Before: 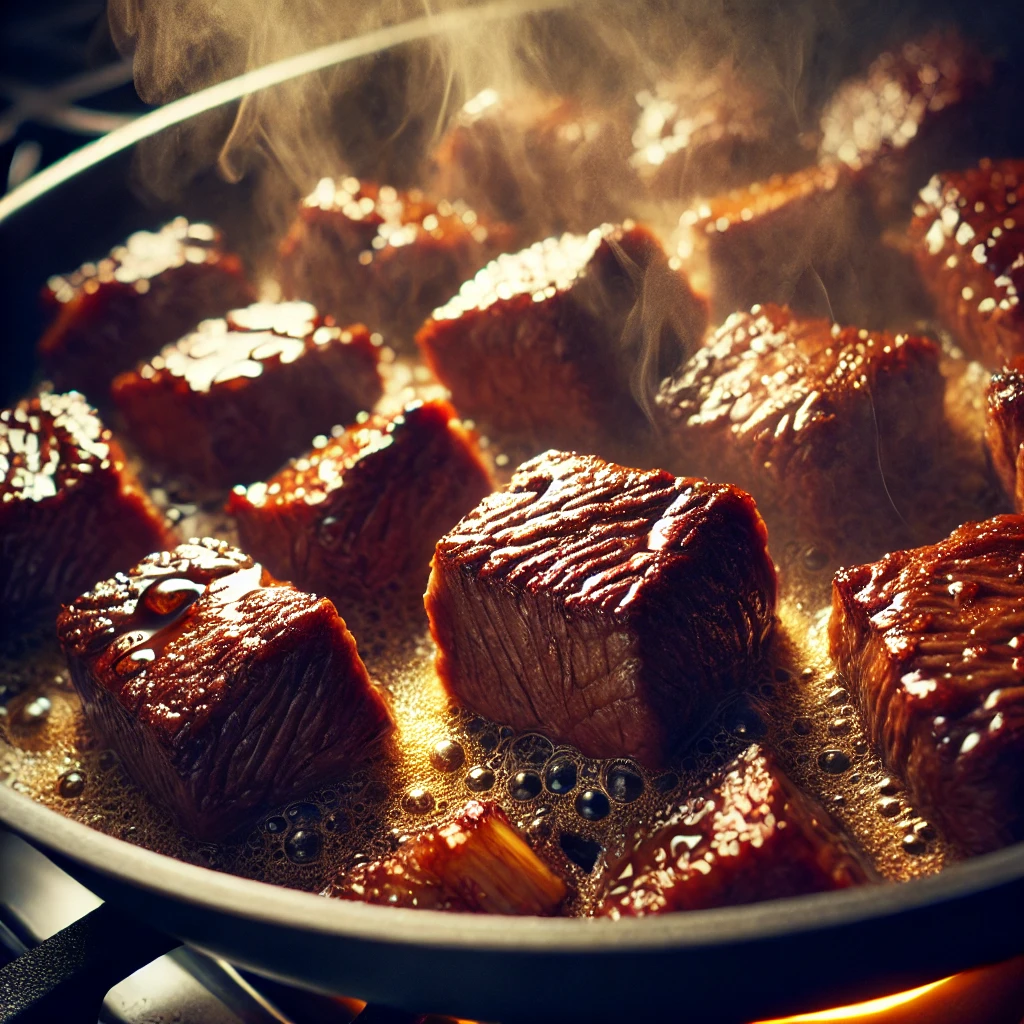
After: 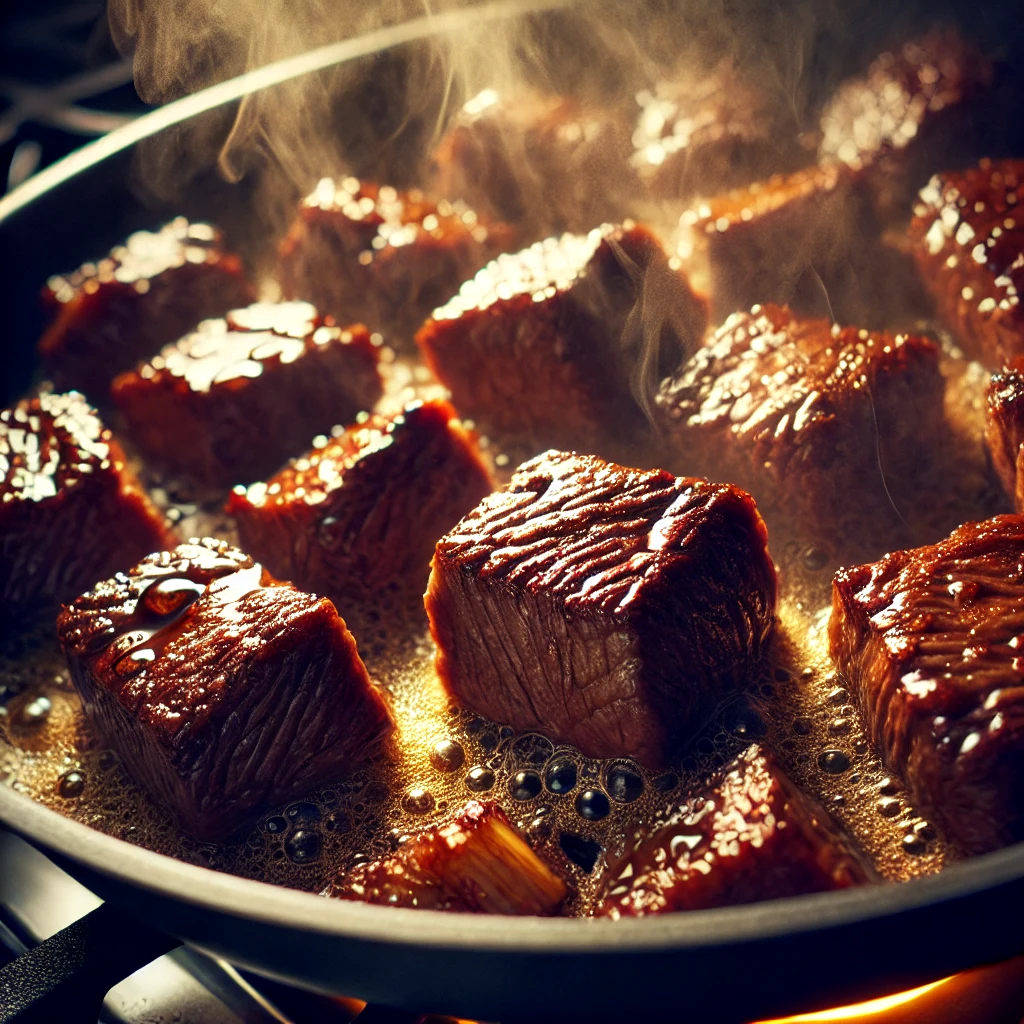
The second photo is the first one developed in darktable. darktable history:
tone equalizer: -8 EV -0.55 EV
local contrast: highlights 100%, shadows 100%, detail 120%, midtone range 0.2
